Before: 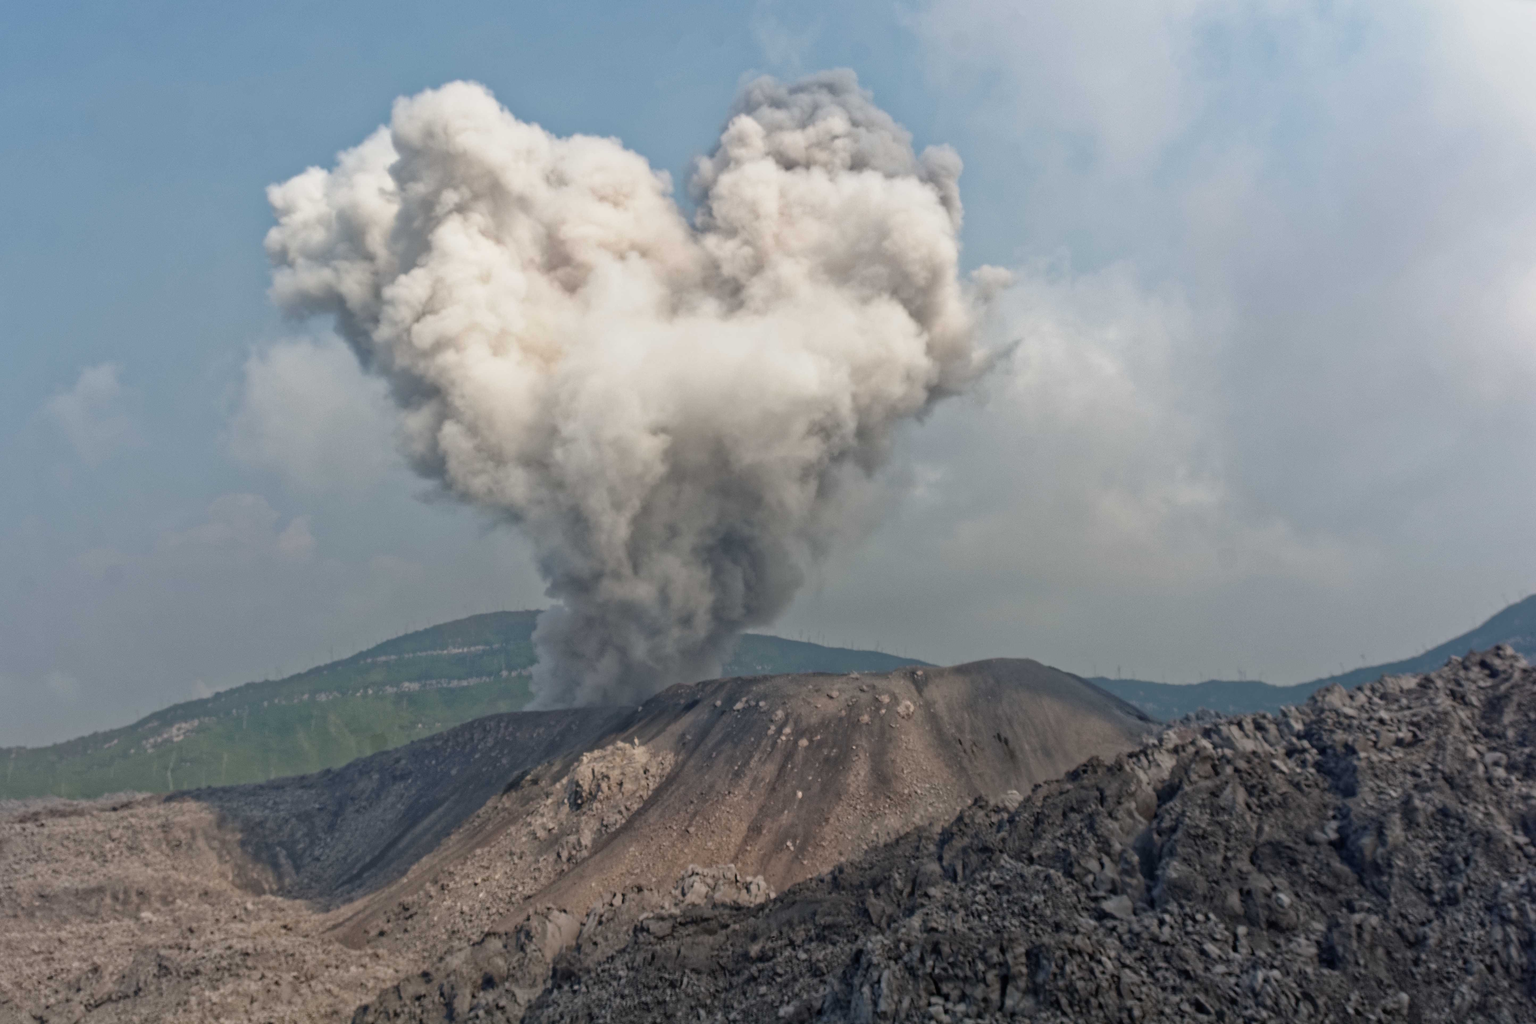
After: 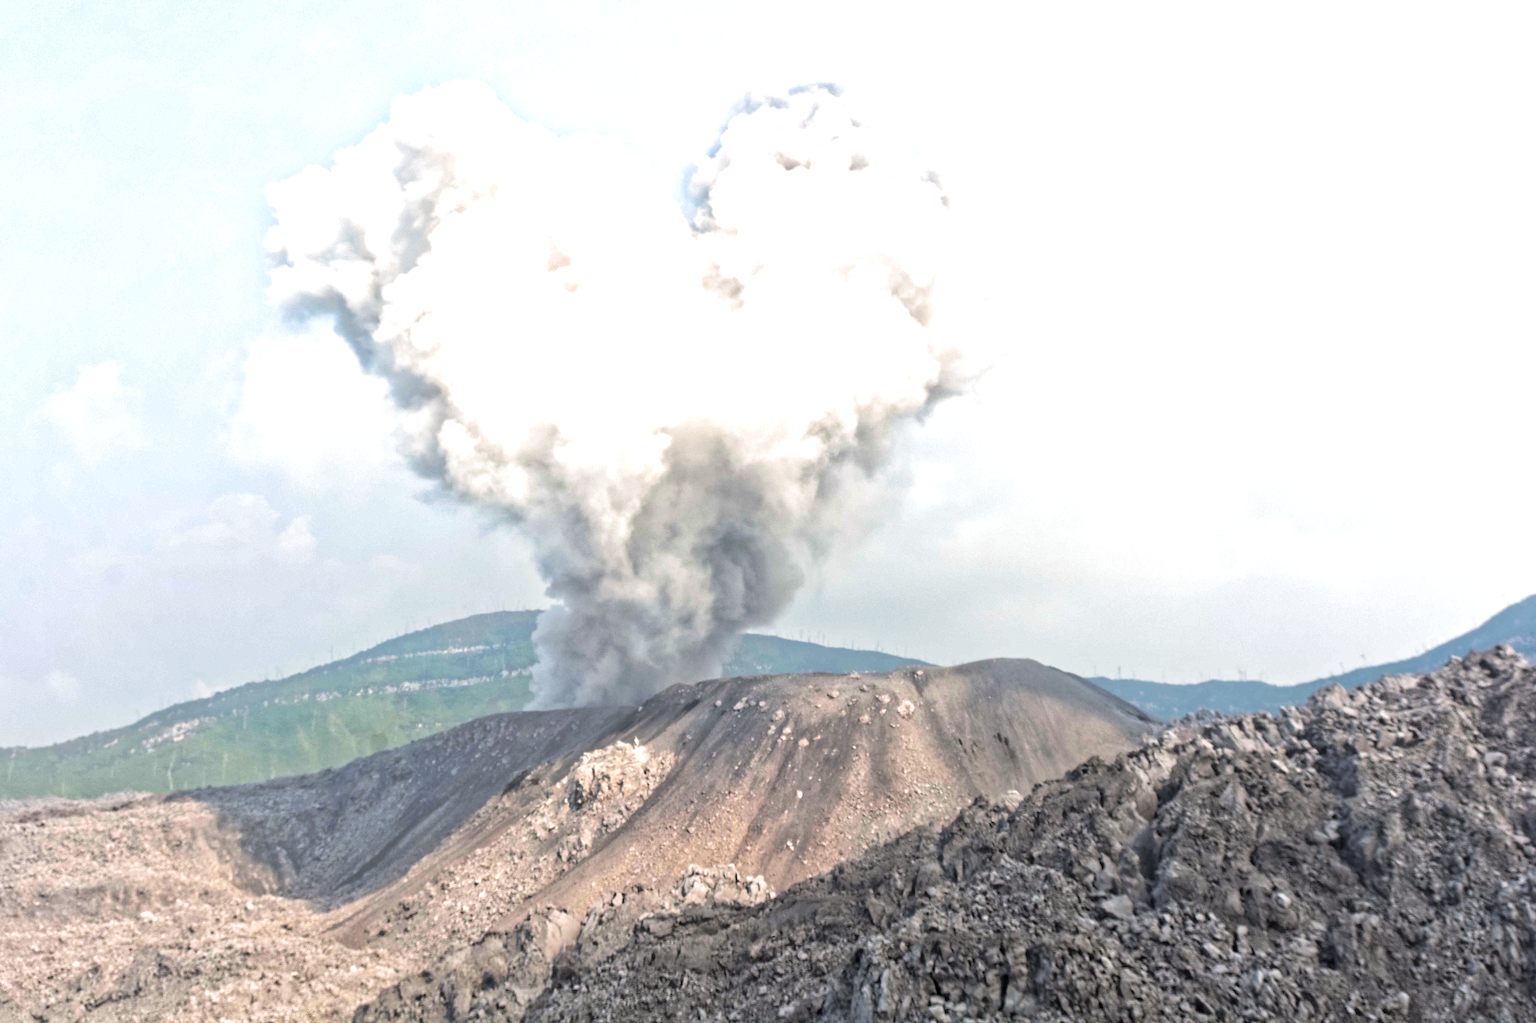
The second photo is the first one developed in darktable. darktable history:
split-toning: shadows › hue 36°, shadows › saturation 0.05, highlights › hue 10.8°, highlights › saturation 0.15, compress 40%
exposure: black level correction 0.001, exposure 1.646 EV, compensate exposure bias true, compensate highlight preservation false
